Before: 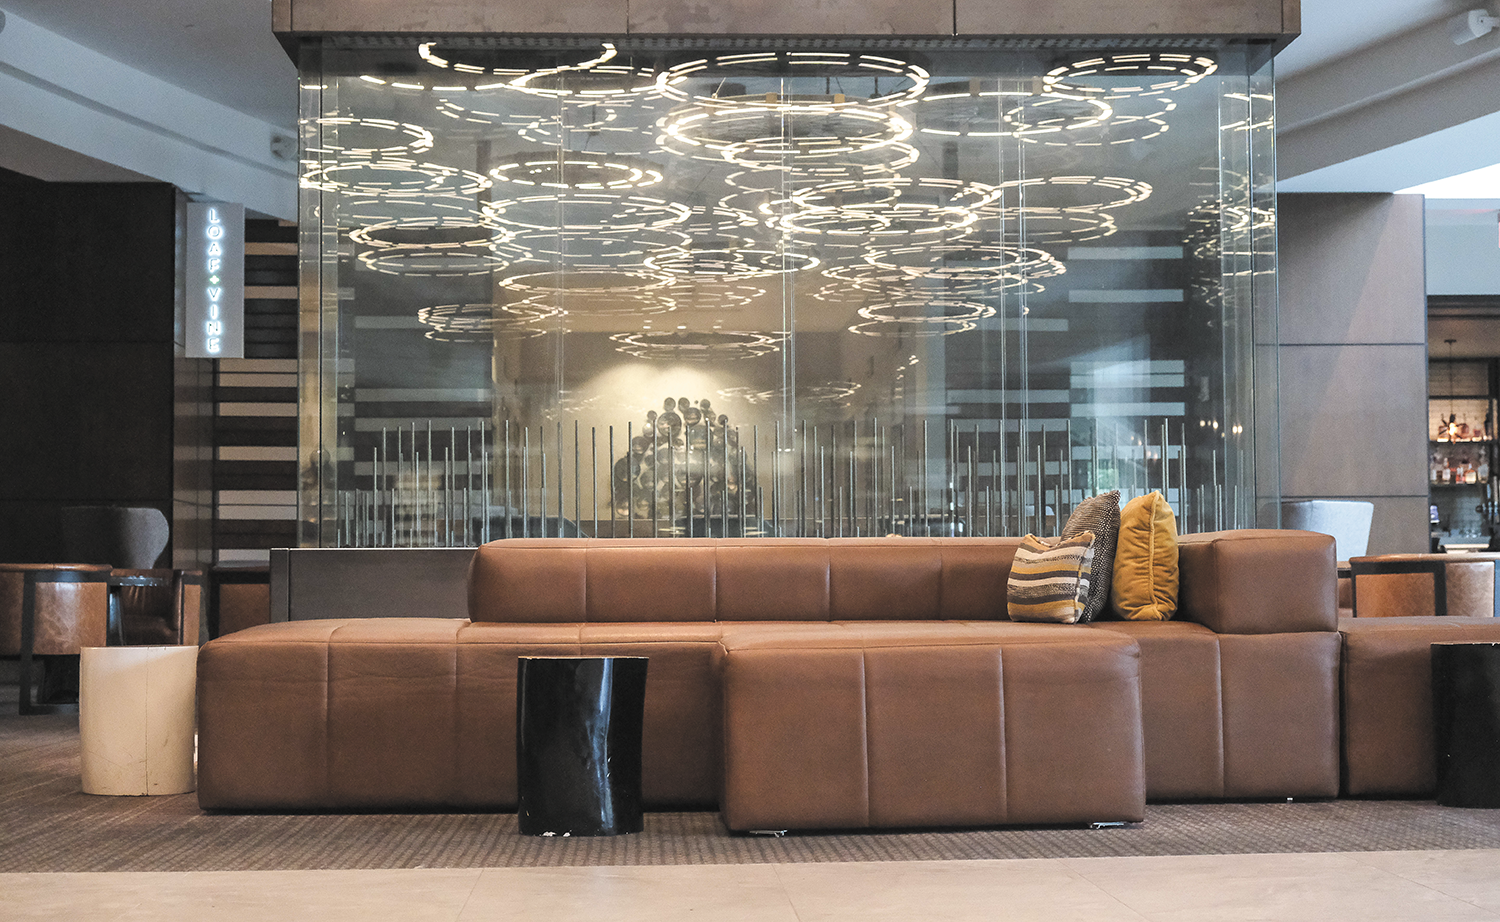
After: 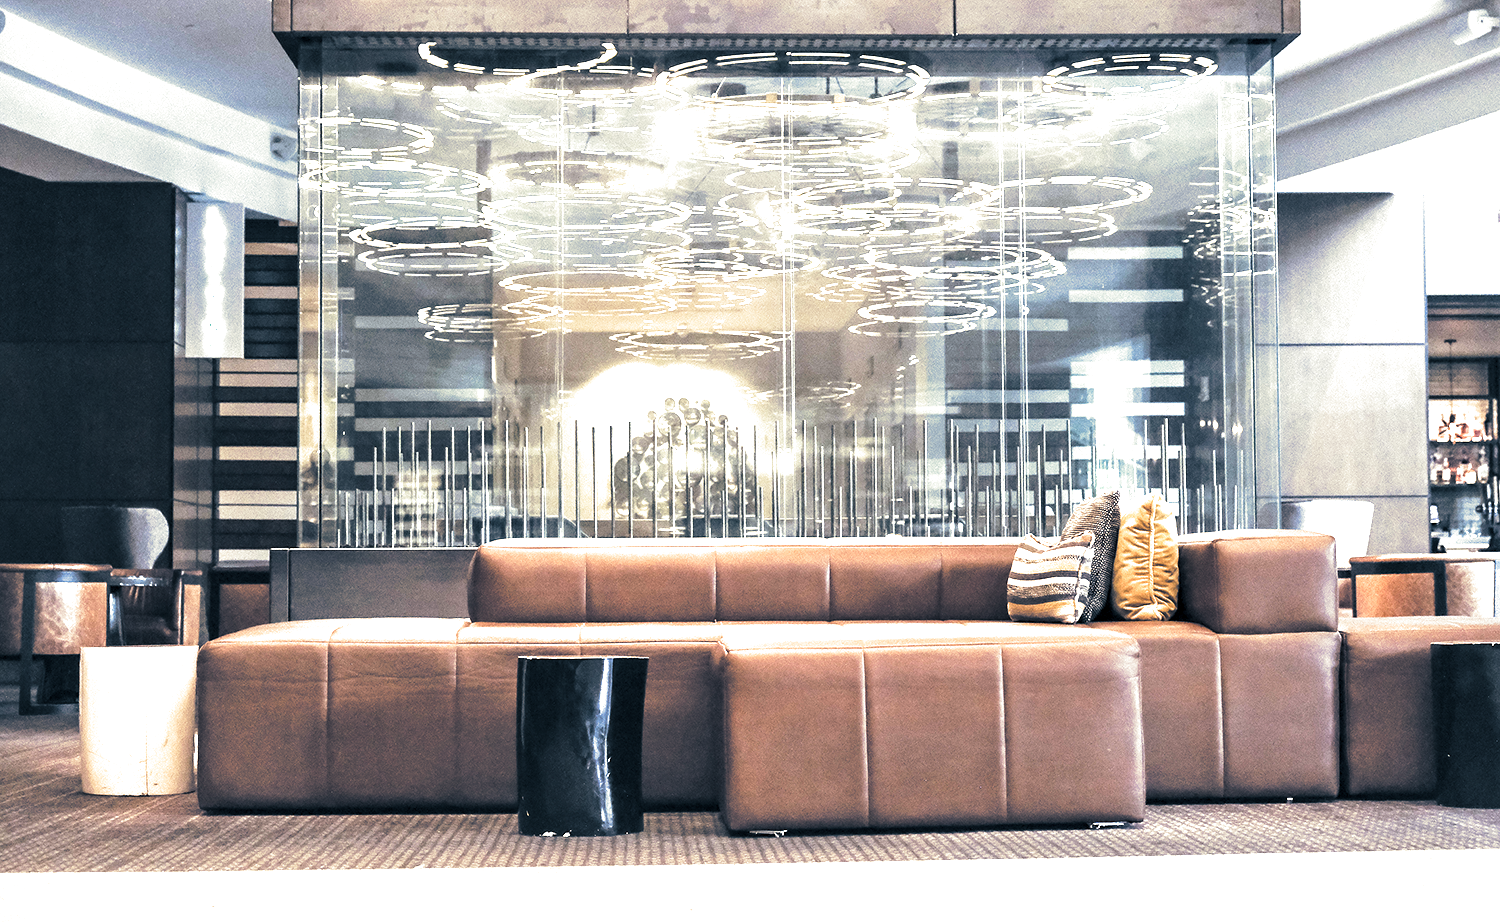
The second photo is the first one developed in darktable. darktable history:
exposure: exposure 1 EV, compensate highlight preservation false
tone equalizer: -8 EV -0.417 EV, -7 EV -0.389 EV, -6 EV -0.333 EV, -5 EV -0.222 EV, -3 EV 0.222 EV, -2 EV 0.333 EV, -1 EV 0.389 EV, +0 EV 0.417 EV, edges refinement/feathering 500, mask exposure compensation -1.57 EV, preserve details no
color calibration: illuminant as shot in camera, x 0.358, y 0.373, temperature 4628.91 K
contrast equalizer: y [[0.546, 0.552, 0.554, 0.554, 0.552, 0.546], [0.5 ×6], [0.5 ×6], [0 ×6], [0 ×6]]
split-toning: shadows › hue 216°, shadows › saturation 1, highlights › hue 57.6°, balance -33.4
